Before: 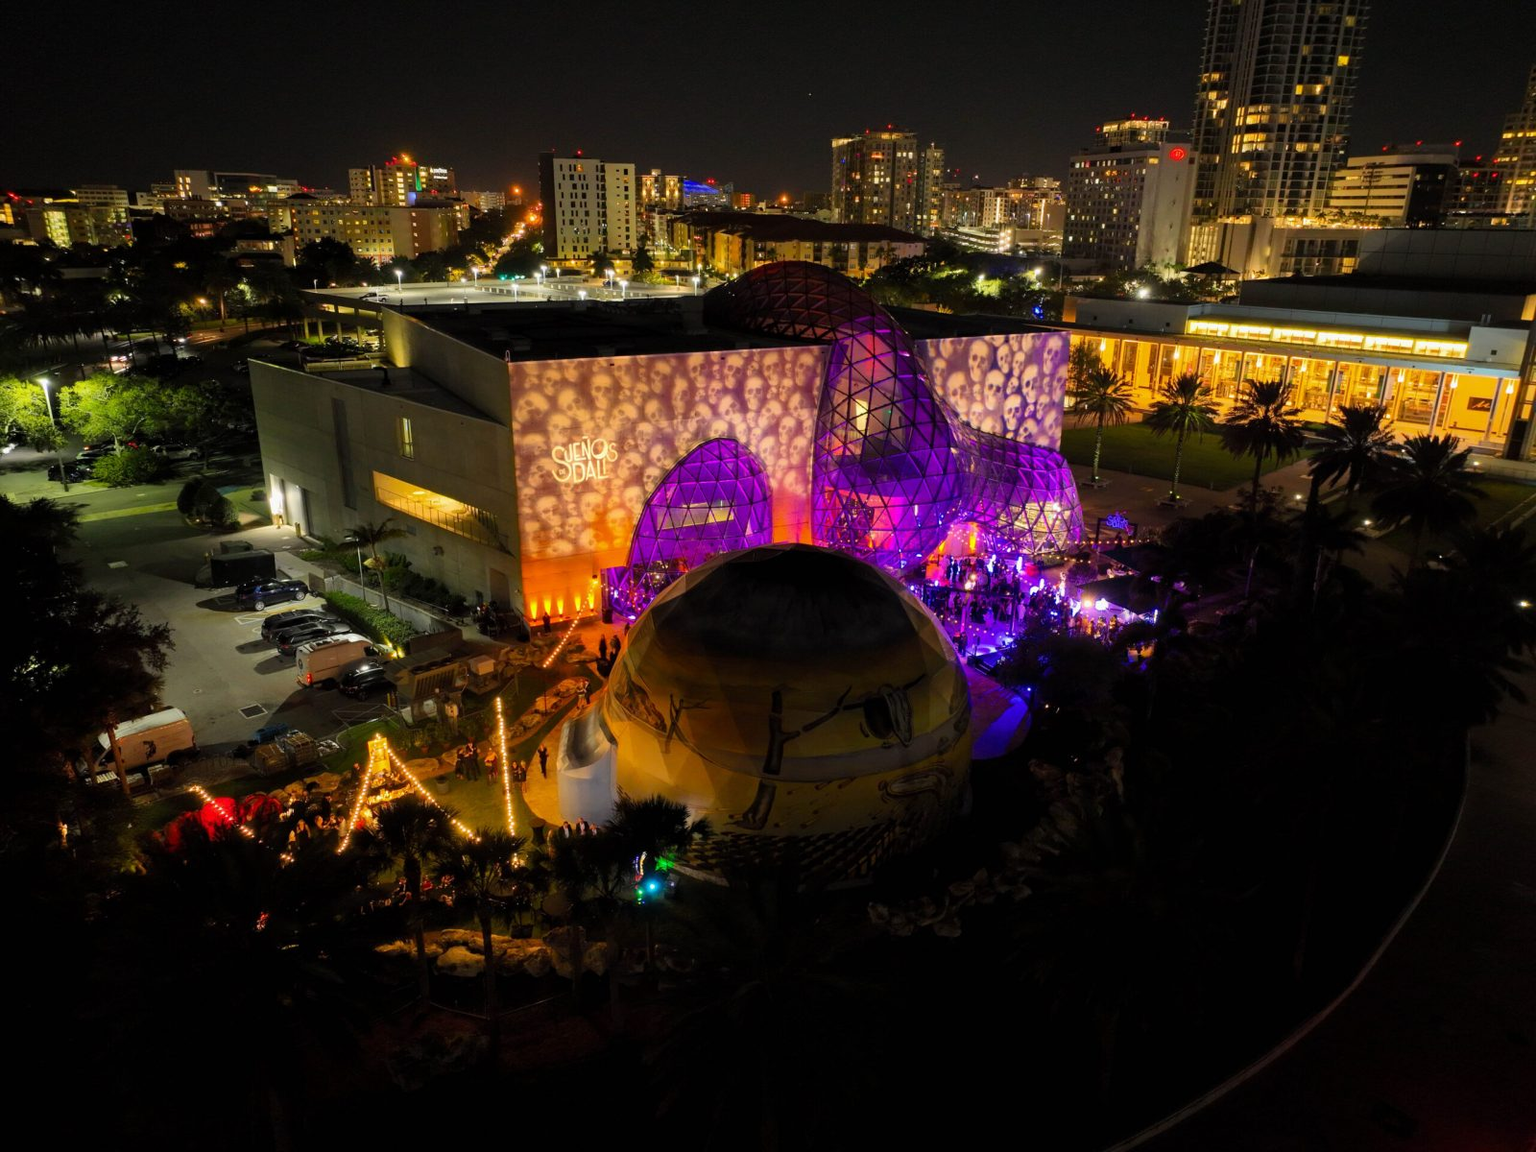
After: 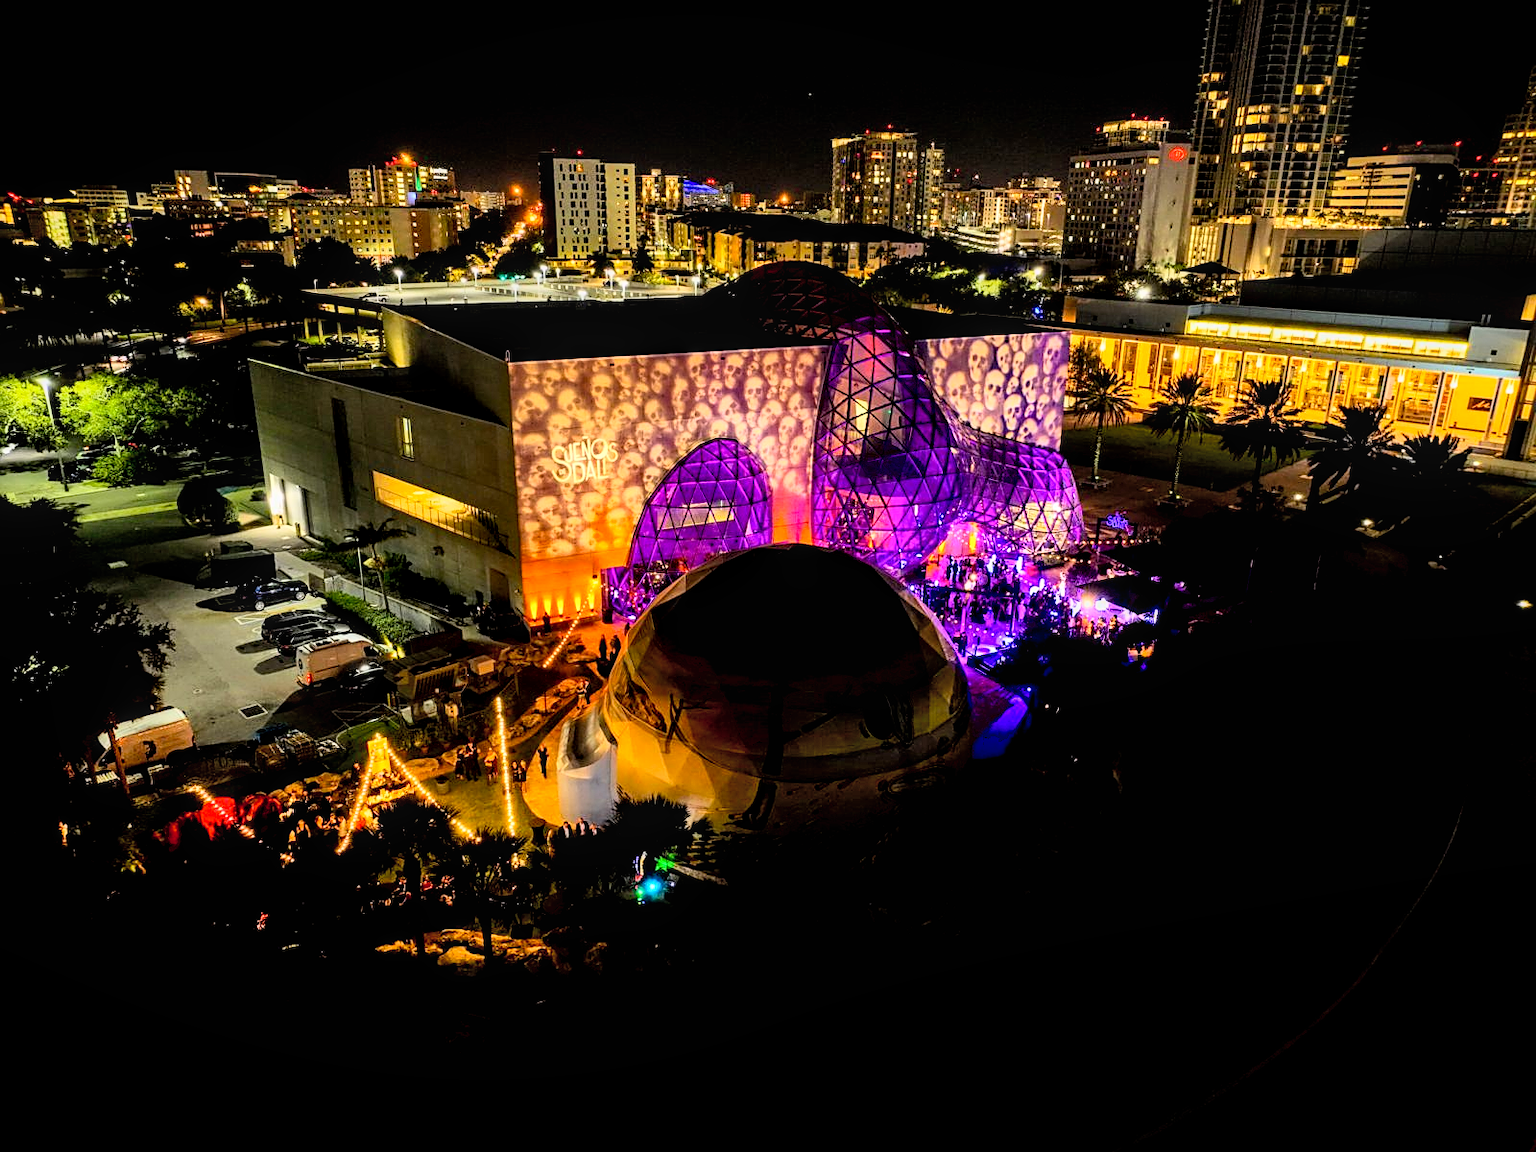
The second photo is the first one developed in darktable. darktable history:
local contrast: on, module defaults
shadows and highlights: radius 108.52, shadows 40.68, highlights -72.88, low approximation 0.01, soften with gaussian
sharpen: on, module defaults
base curve: curves: ch0 [(0, 0) (0.005, 0.002) (0.193, 0.295) (0.399, 0.664) (0.75, 0.928) (1, 1)]
color correction: saturation 0.99
exposure: black level correction 0.01, exposure 0.011 EV, compensate highlight preservation false
